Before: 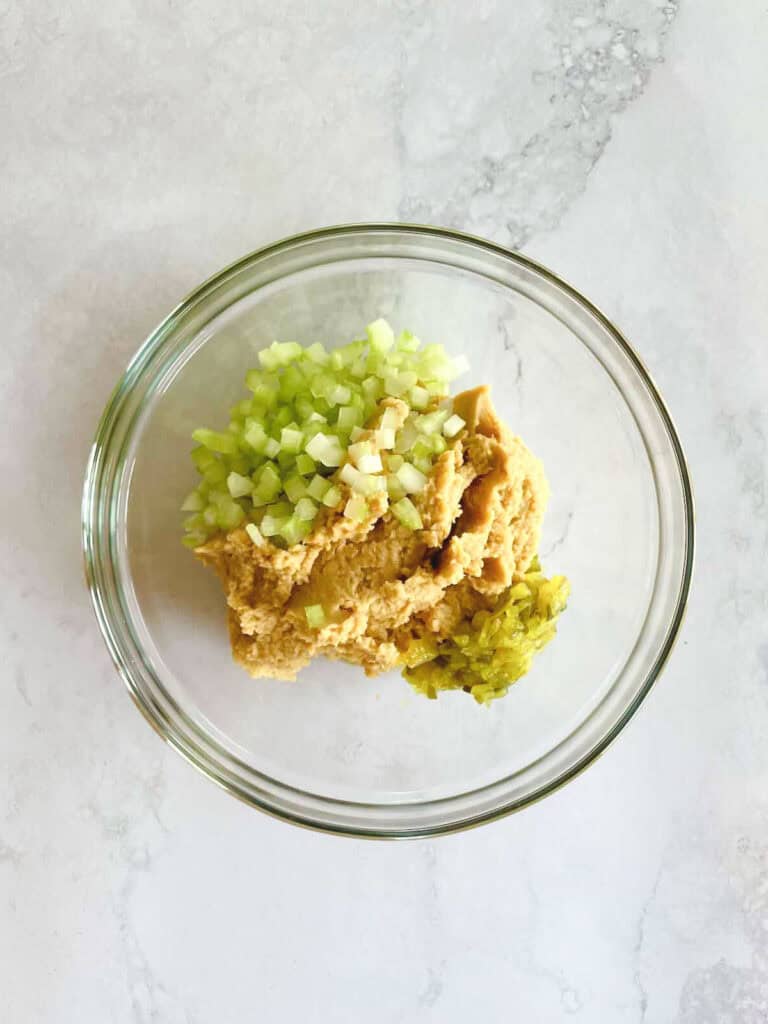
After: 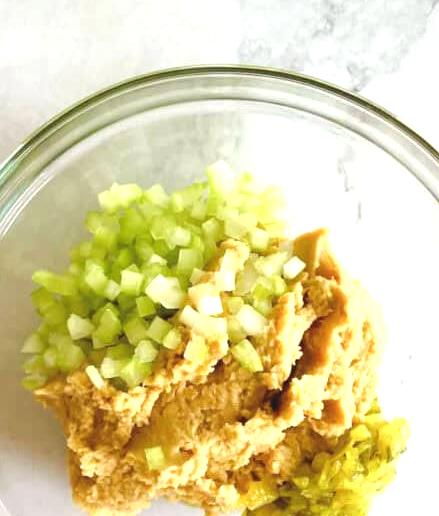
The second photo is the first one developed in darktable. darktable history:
exposure: black level correction 0, exposure 0.5 EV, compensate highlight preservation false
crop: left 20.932%, top 15.471%, right 21.848%, bottom 34.081%
